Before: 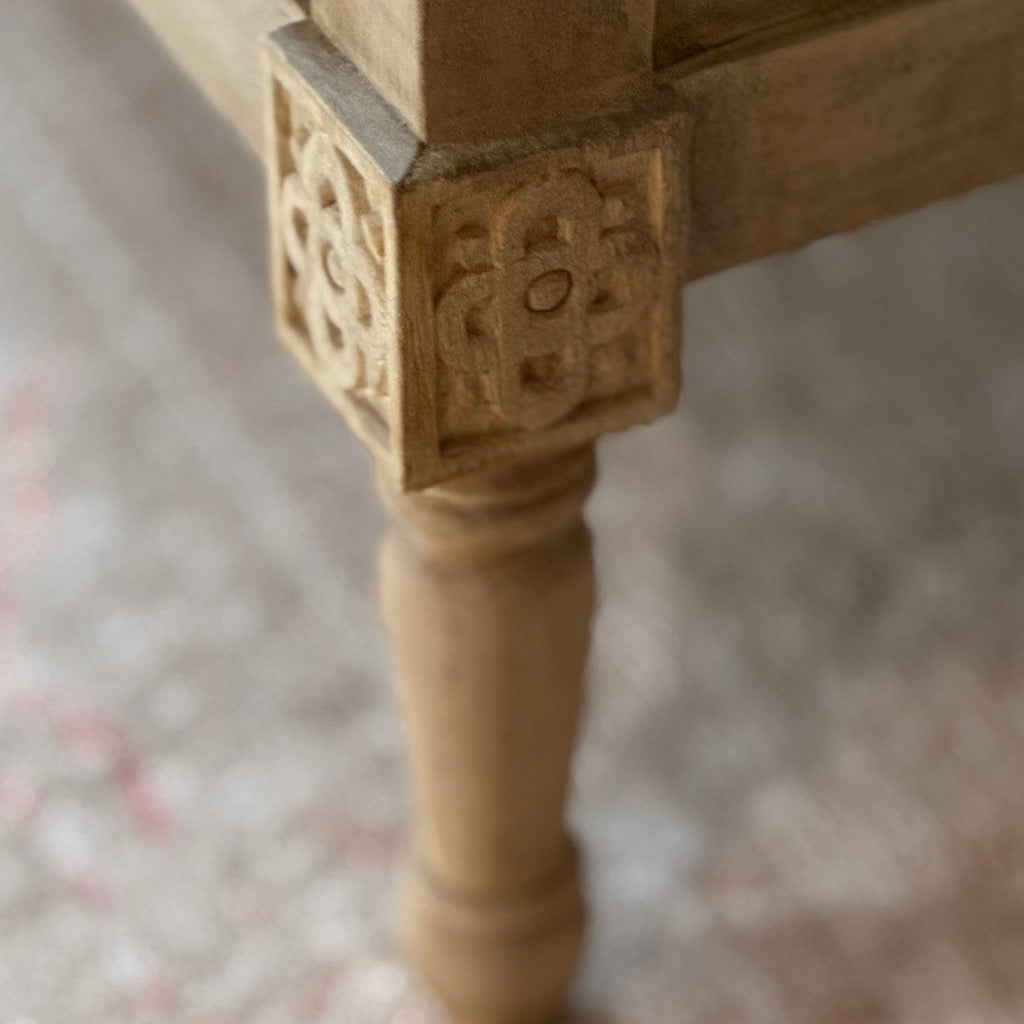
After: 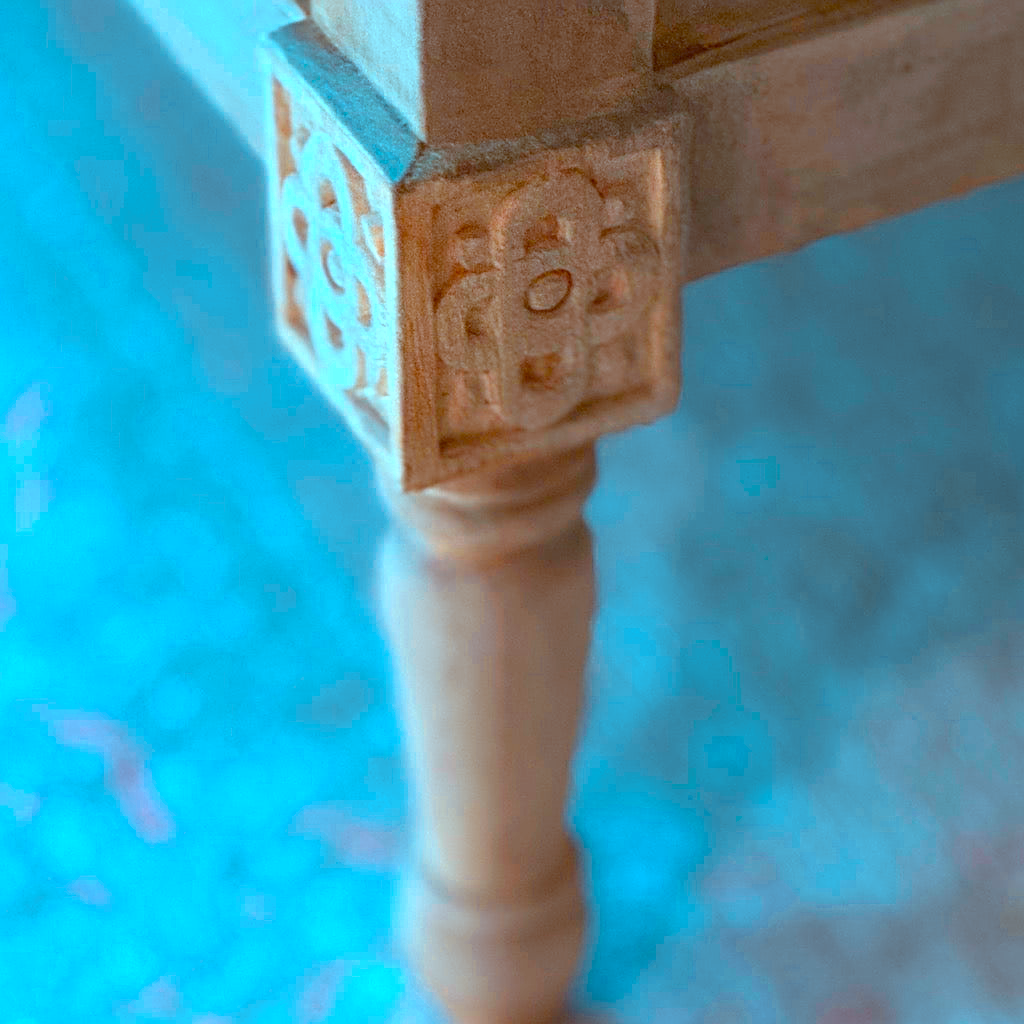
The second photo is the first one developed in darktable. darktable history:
sharpen: on, module defaults
color calibration: output R [1.422, -0.35, -0.252, 0], output G [-0.238, 1.259, -0.084, 0], output B [-0.081, -0.196, 1.58, 0], output brightness [0.49, 0.671, -0.57, 0], illuminant custom, x 0.389, y 0.387, temperature 3799.87 K
